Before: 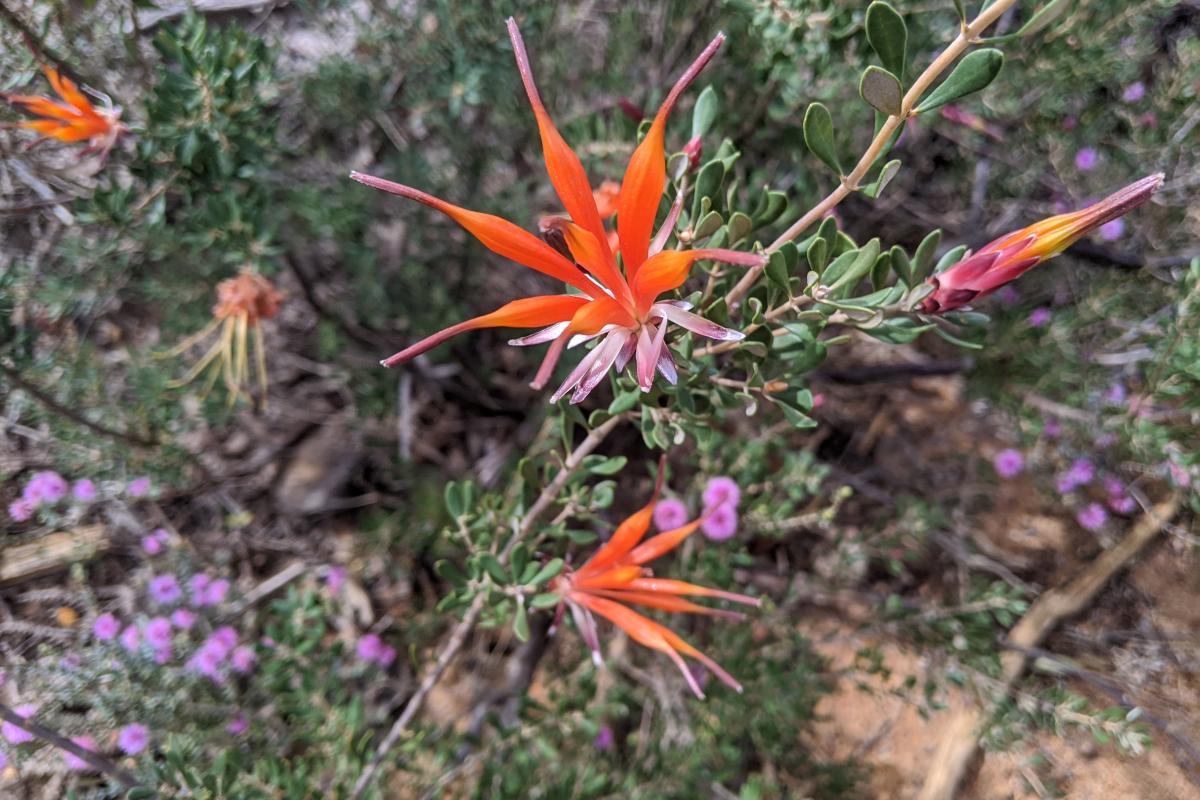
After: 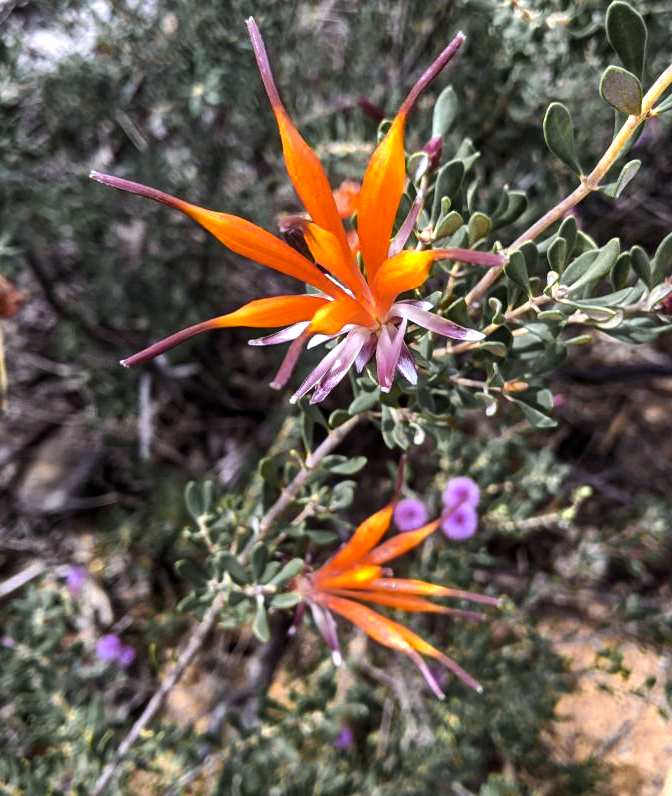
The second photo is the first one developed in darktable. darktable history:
white balance: red 0.982, blue 1.018
crop: left 21.674%, right 22.086%
tone equalizer: -8 EV -0.75 EV, -7 EV -0.7 EV, -6 EV -0.6 EV, -5 EV -0.4 EV, -3 EV 0.4 EV, -2 EV 0.6 EV, -1 EV 0.7 EV, +0 EV 0.75 EV, edges refinement/feathering 500, mask exposure compensation -1.57 EV, preserve details no
color zones: curves: ch0 [(0.004, 0.306) (0.107, 0.448) (0.252, 0.656) (0.41, 0.398) (0.595, 0.515) (0.768, 0.628)]; ch1 [(0.07, 0.323) (0.151, 0.452) (0.252, 0.608) (0.346, 0.221) (0.463, 0.189) (0.61, 0.368) (0.735, 0.395) (0.921, 0.412)]; ch2 [(0, 0.476) (0.132, 0.512) (0.243, 0.512) (0.397, 0.48) (0.522, 0.376) (0.634, 0.536) (0.761, 0.46)]
color balance rgb: perceptual saturation grading › global saturation 30%, global vibrance 10%
